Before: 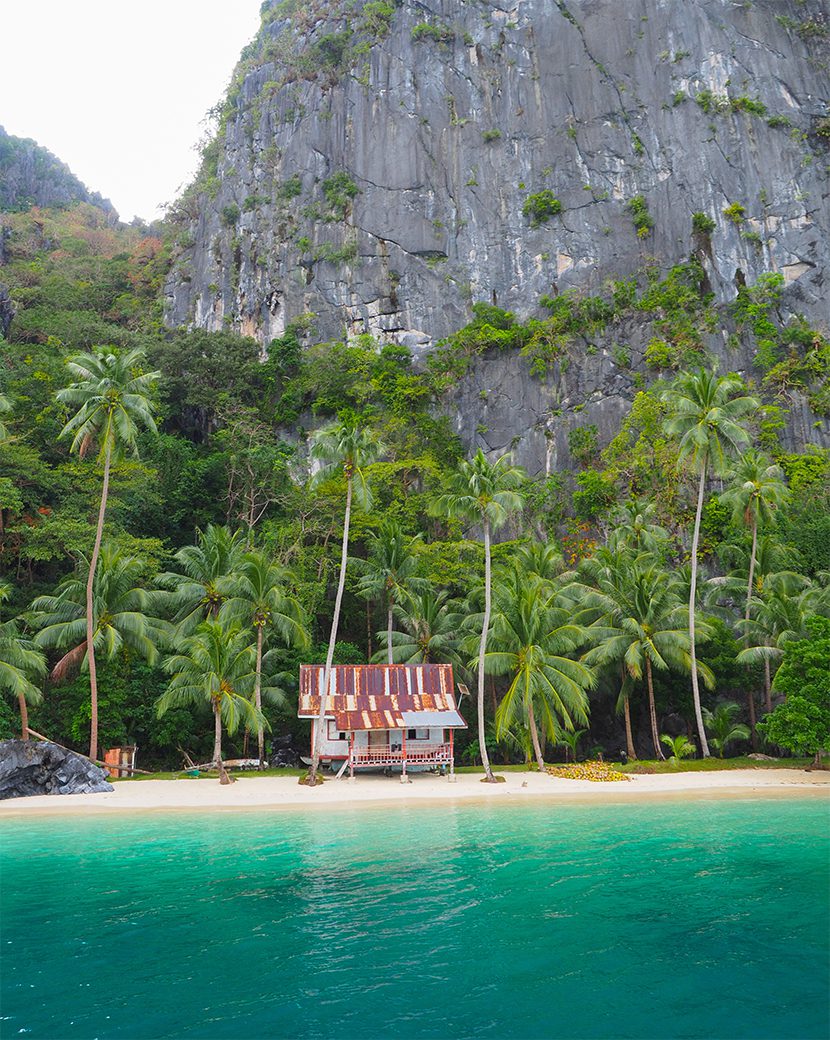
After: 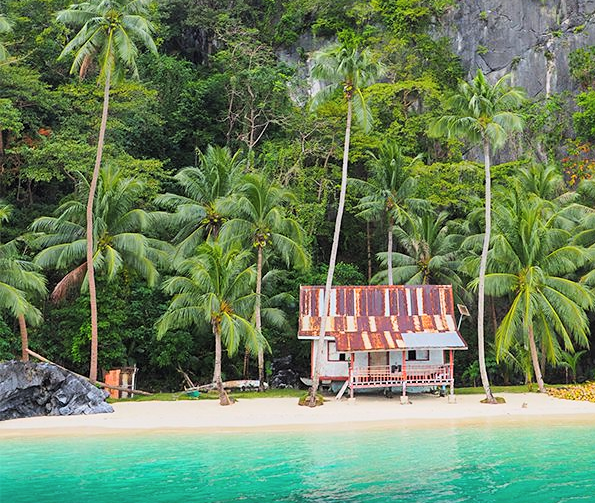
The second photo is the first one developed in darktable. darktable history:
crop: top 36.519%, right 28.29%, bottom 15.027%
sharpen: amount 0.211
tone curve: curves: ch0 [(0, 0) (0.058, 0.027) (0.214, 0.183) (0.304, 0.288) (0.522, 0.549) (0.658, 0.7) (0.741, 0.775) (0.844, 0.866) (0.986, 0.957)]; ch1 [(0, 0) (0.172, 0.123) (0.312, 0.296) (0.437, 0.429) (0.471, 0.469) (0.502, 0.5) (0.513, 0.515) (0.572, 0.603) (0.617, 0.653) (0.68, 0.724) (0.889, 0.924) (1, 1)]; ch2 [(0, 0) (0.411, 0.424) (0.489, 0.49) (0.502, 0.5) (0.517, 0.519) (0.549, 0.578) (0.604, 0.628) (0.693, 0.686) (1, 1)], color space Lab, linked channels, preserve colors none
contrast brightness saturation: contrast 0.046, brightness 0.068, saturation 0.006
